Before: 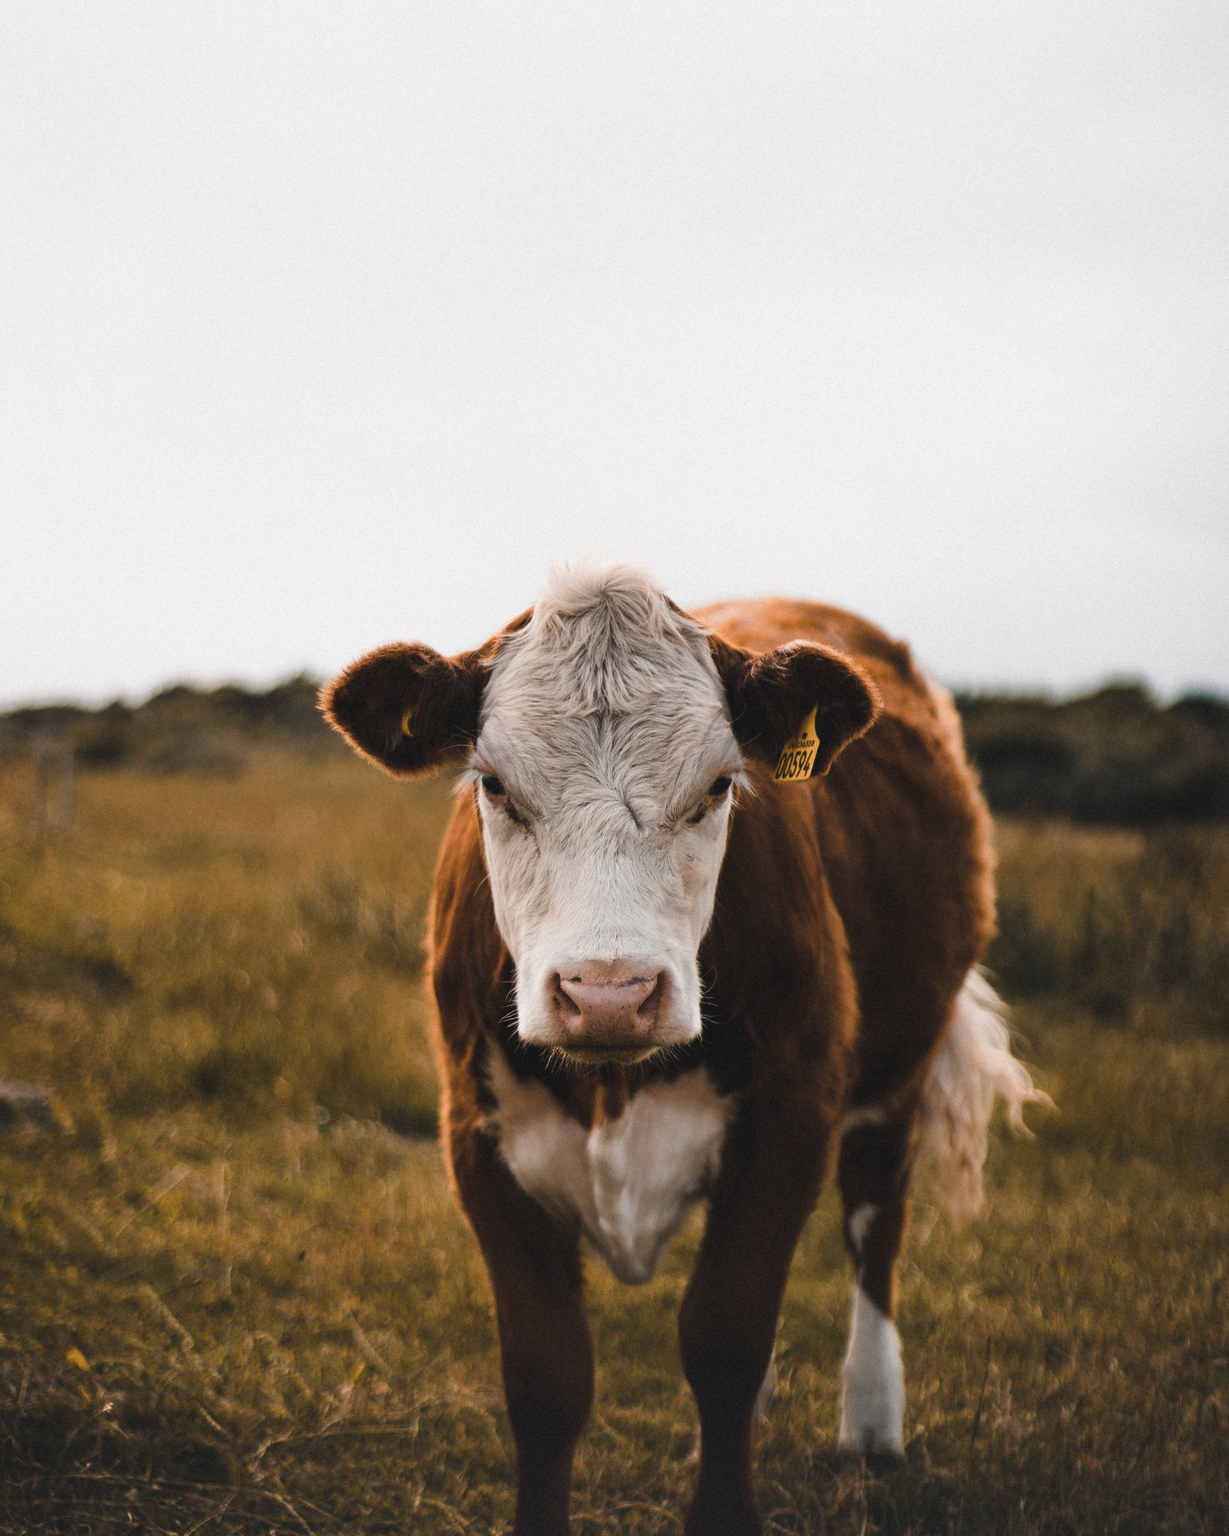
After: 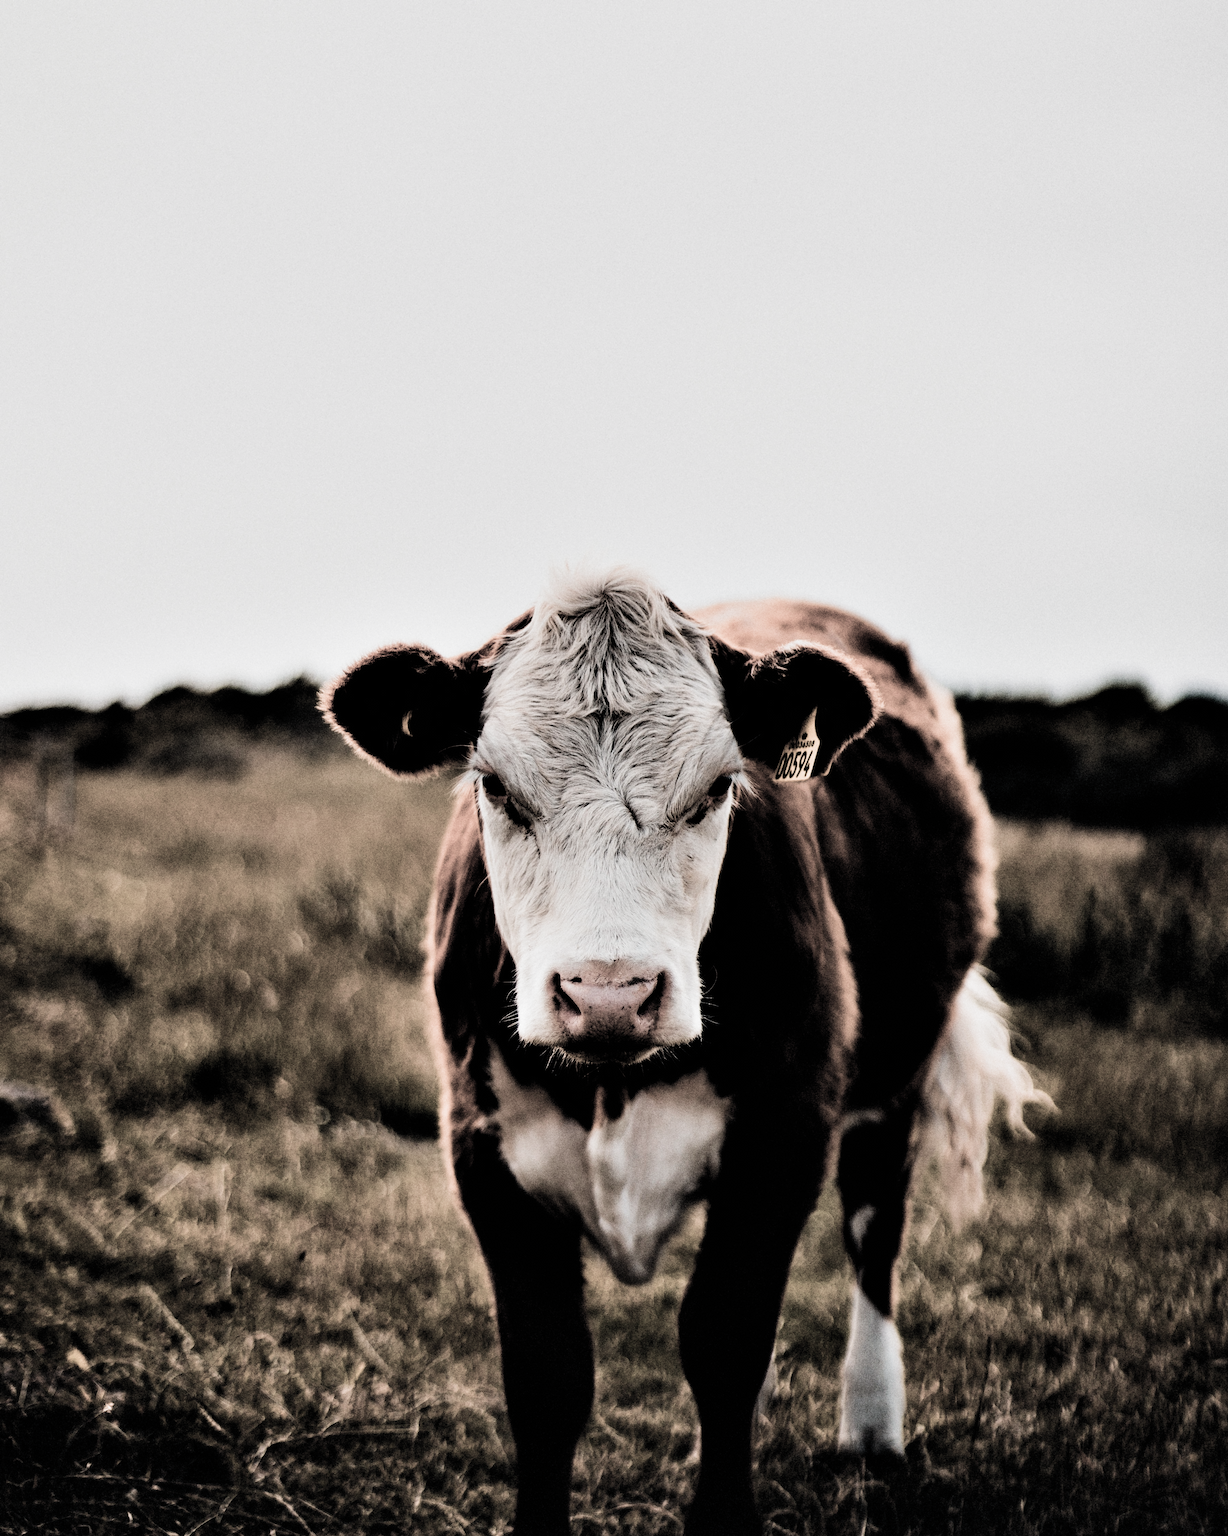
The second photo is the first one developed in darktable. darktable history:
contrast equalizer: octaves 7, y [[0.6 ×6], [0.55 ×6], [0 ×6], [0 ×6], [0 ×6]]
filmic rgb: black relative exposure -5.12 EV, white relative exposure 3.97 EV, hardness 2.88, contrast 1.385, highlights saturation mix -28.88%, color science v5 (2021), contrast in shadows safe, contrast in highlights safe
color balance rgb: power › hue 328.53°, global offset › chroma 0.101%, global offset › hue 251.68°, perceptual saturation grading › global saturation 20%, perceptual saturation grading › highlights -25.839%, perceptual saturation grading › shadows 24.462%, global vibrance 30.19%, contrast 9.428%
exposure: black level correction 0.007, exposure 0.16 EV, compensate highlight preservation false
